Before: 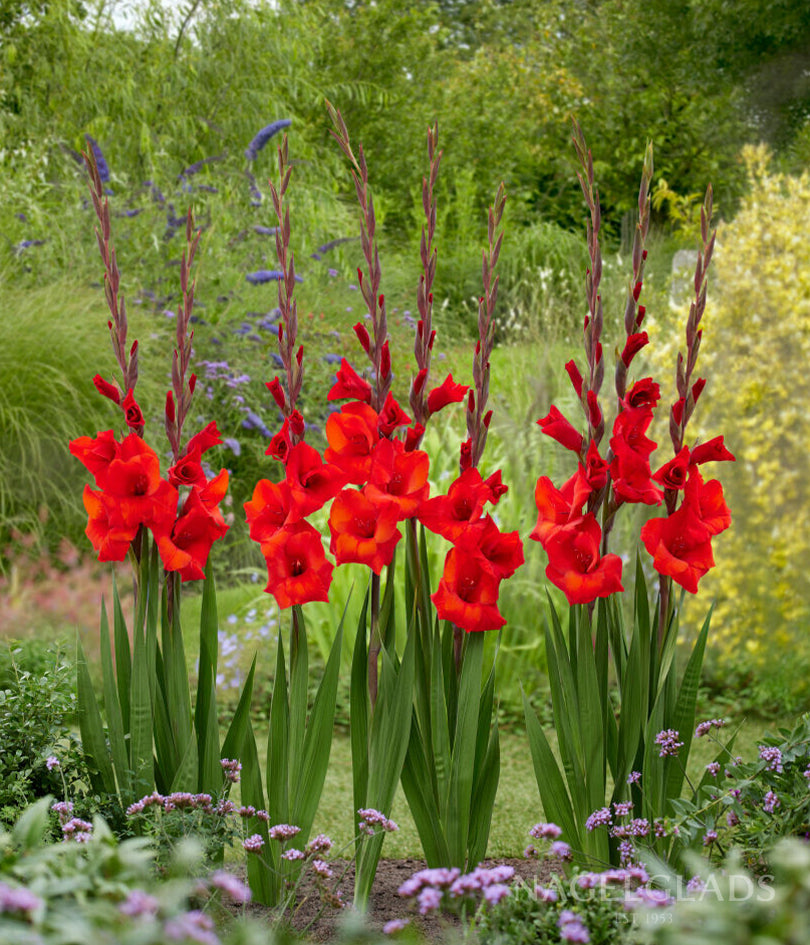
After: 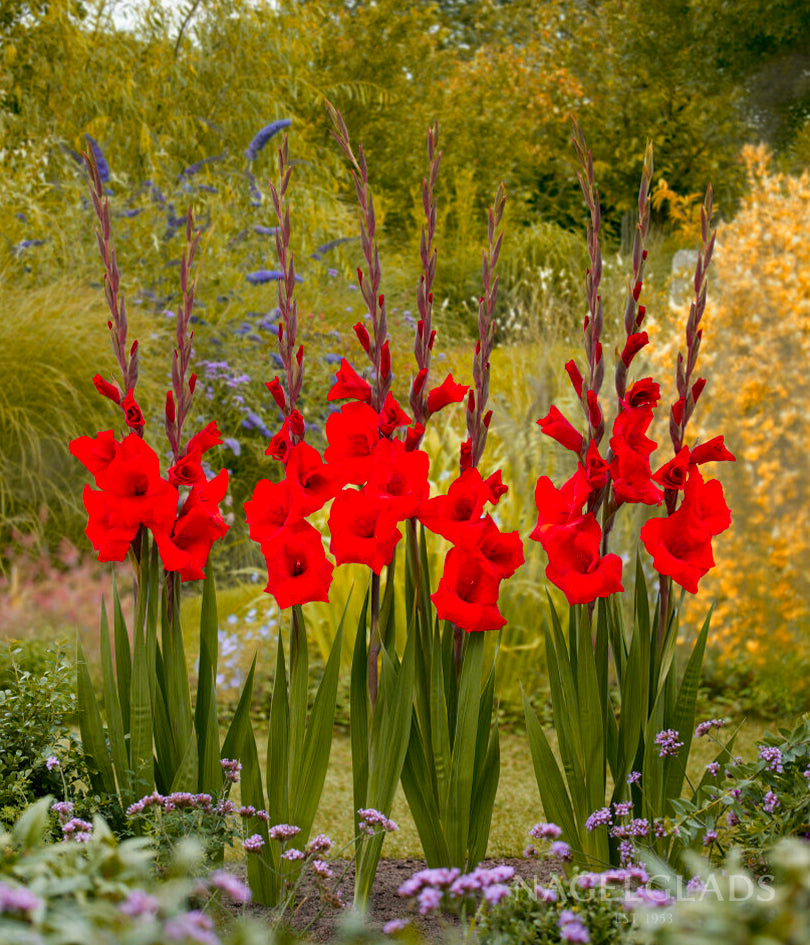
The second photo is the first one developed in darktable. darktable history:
color correction: highlights a* 1.32, highlights b* 1.65
color balance: mode lift, gamma, gain (sRGB), lift [0.98, 1, 1, 1]
vibrance: vibrance 75%
local contrast: highlights 100%, shadows 100%, detail 96%, midtone range 0.2
color zones: curves: ch1 [(0, 0.504) (0.143, 0.521) (0.286, 0.496) (0.429, 0.5) (0.571, 0.5) (0.714, 0.5) (0.857, 0.5) (1, 0.504)]; ch2 [(0, 0.5) (0.143, 0.481) (0.286, 0.422) (0.429, 0.477) (0.571, 0.499) (0.714, 0.5) (0.857, 0.5) (1, 0.5)]
